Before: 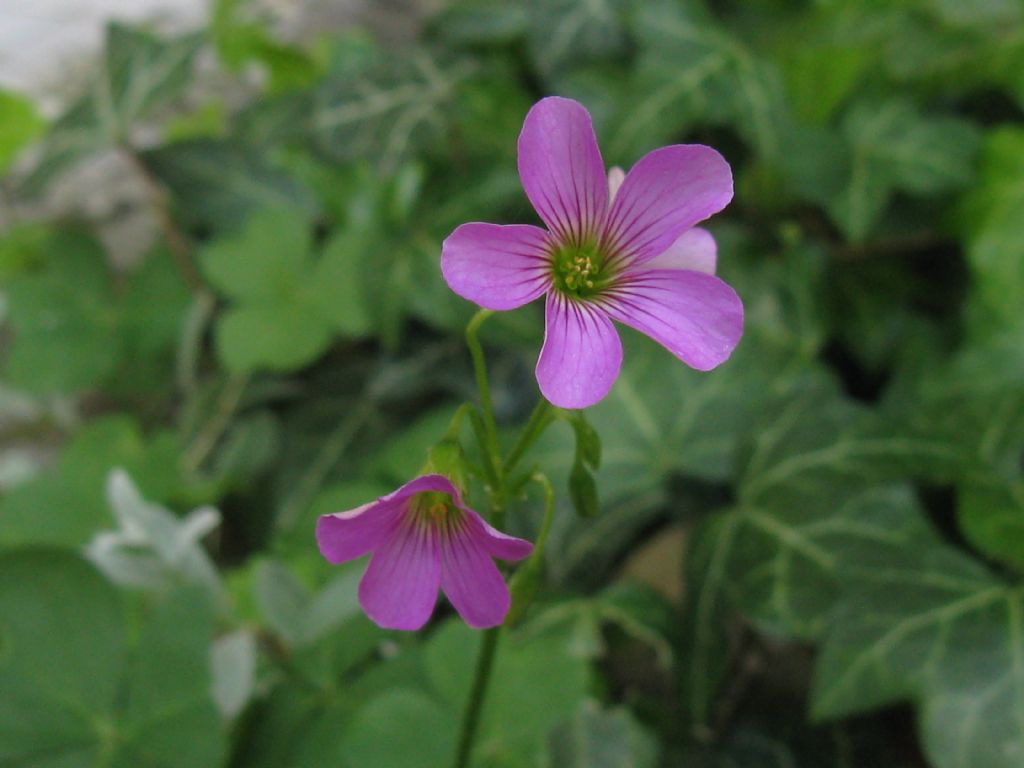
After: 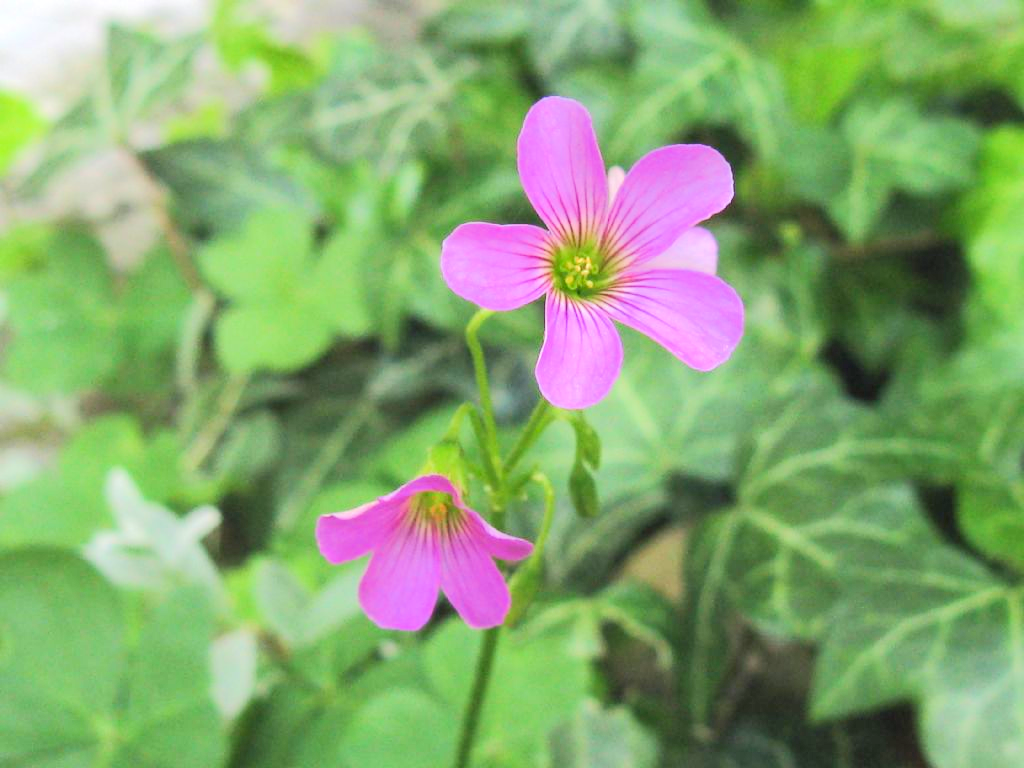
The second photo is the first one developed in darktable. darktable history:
tone equalizer: -8 EV 1.99 EV, -7 EV 1.98 EV, -6 EV 1.98 EV, -5 EV 1.99 EV, -4 EV 1.97 EV, -3 EV 1.48 EV, -2 EV 0.973 EV, -1 EV 0.523 EV, edges refinement/feathering 500, mask exposure compensation -1.57 EV, preserve details no
